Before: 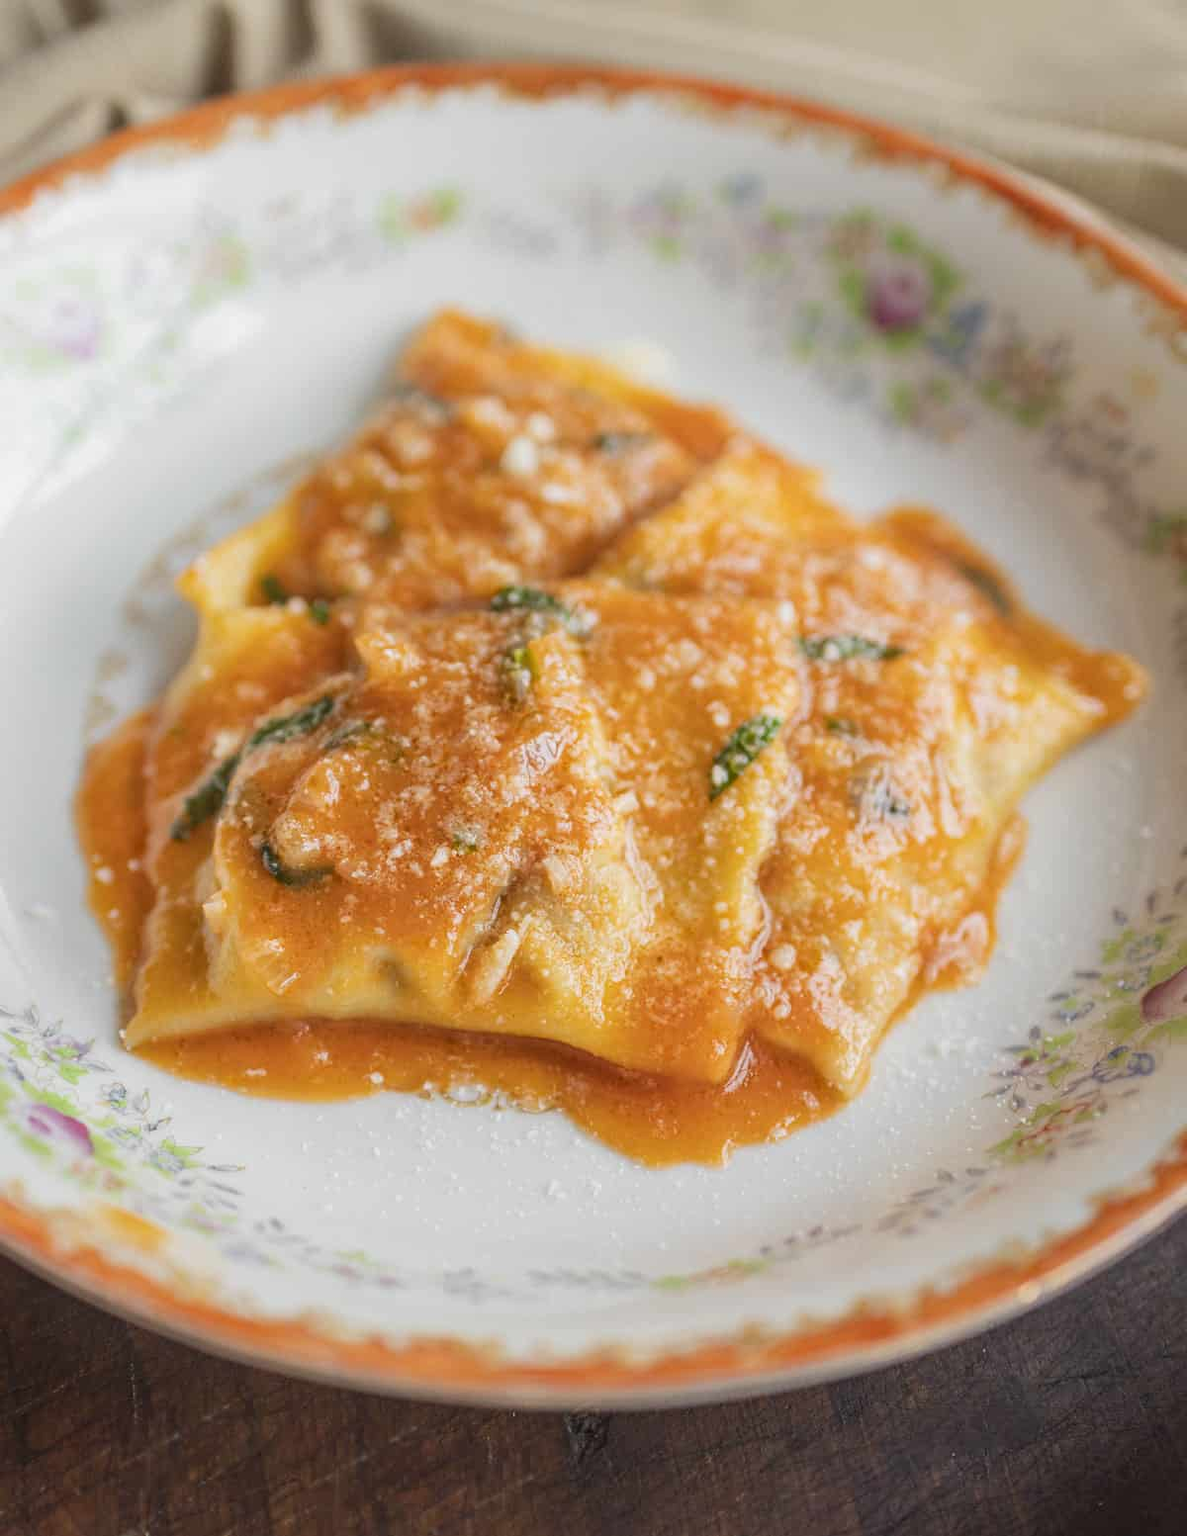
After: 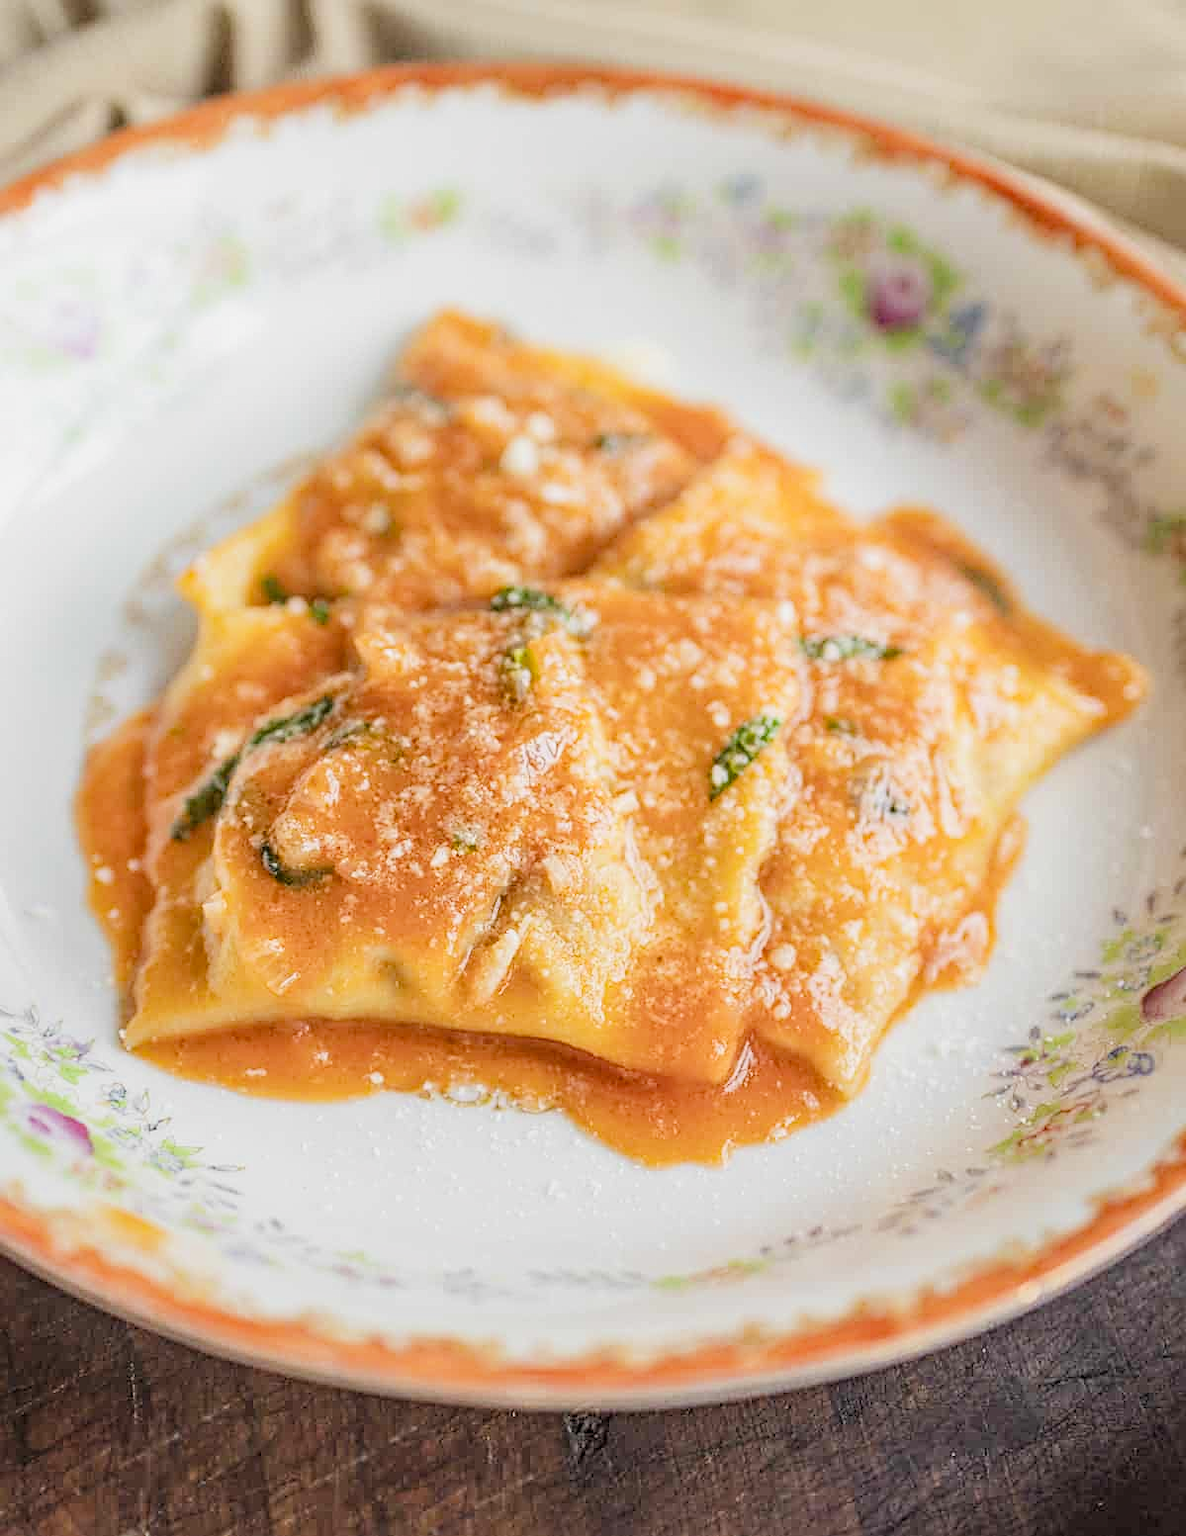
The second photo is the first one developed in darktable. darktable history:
exposure: black level correction 0, exposure 0.953 EV, compensate exposure bias true, compensate highlight preservation false
haze removal: compatibility mode true, adaptive false
sharpen: on, module defaults
tone equalizer: on, module defaults
filmic rgb: black relative exposure -7.65 EV, white relative exposure 4.56 EV, hardness 3.61
local contrast: on, module defaults
white balance: emerald 1
